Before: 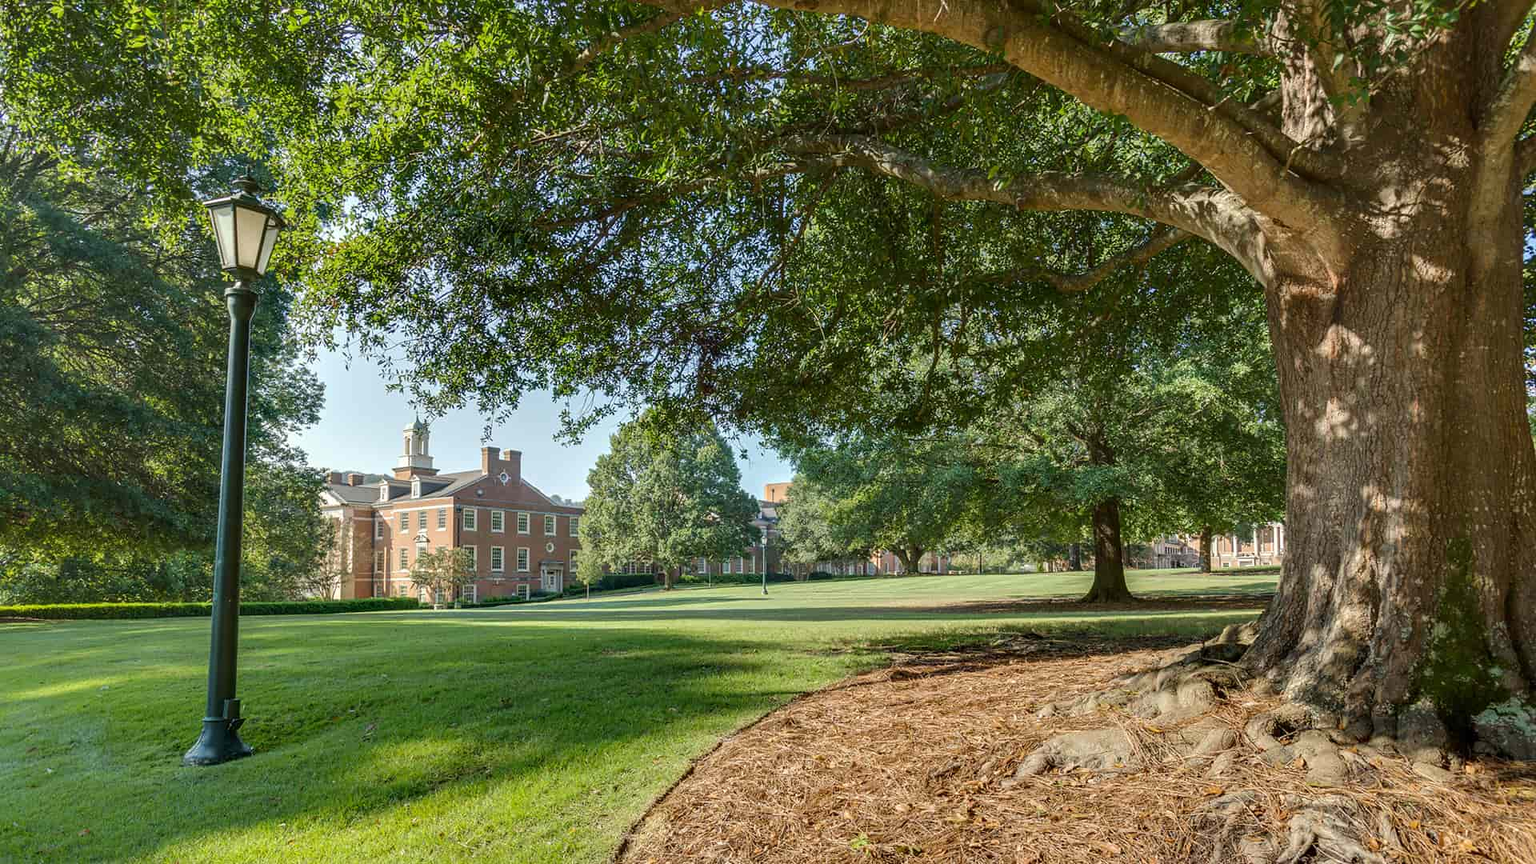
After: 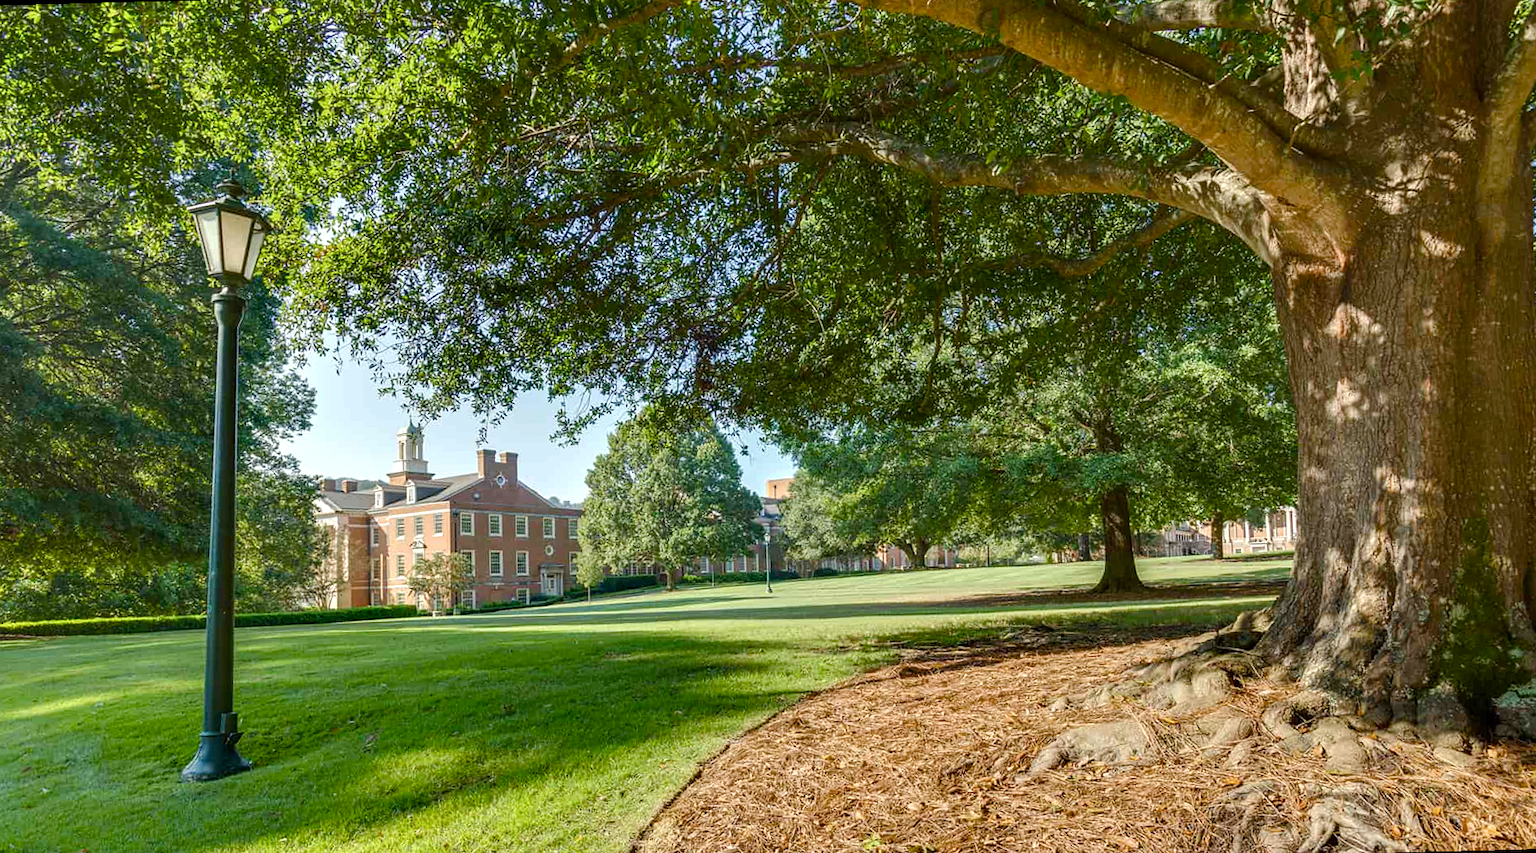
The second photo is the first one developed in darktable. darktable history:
rotate and perspective: rotation -1.42°, crop left 0.016, crop right 0.984, crop top 0.035, crop bottom 0.965
color balance rgb: linear chroma grading › shadows 32%, linear chroma grading › global chroma -2%, linear chroma grading › mid-tones 4%, perceptual saturation grading › global saturation -2%, perceptual saturation grading › highlights -8%, perceptual saturation grading › mid-tones 8%, perceptual saturation grading › shadows 4%, perceptual brilliance grading › highlights 8%, perceptual brilliance grading › mid-tones 4%, perceptual brilliance grading › shadows 2%, global vibrance 16%, saturation formula JzAzBz (2021)
